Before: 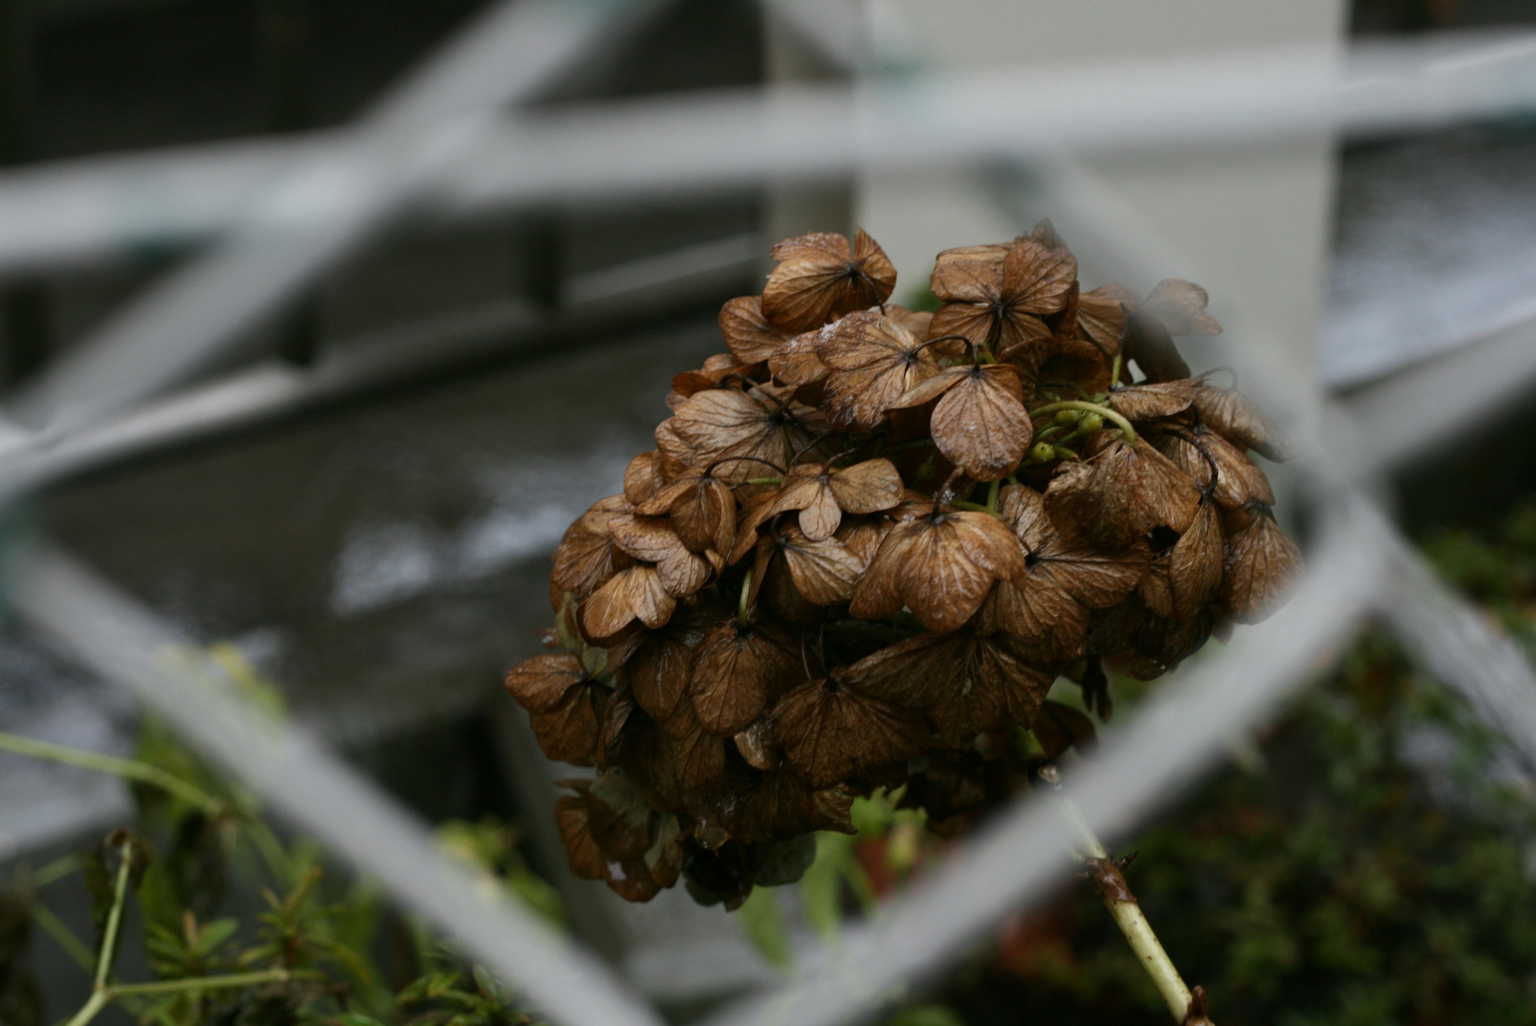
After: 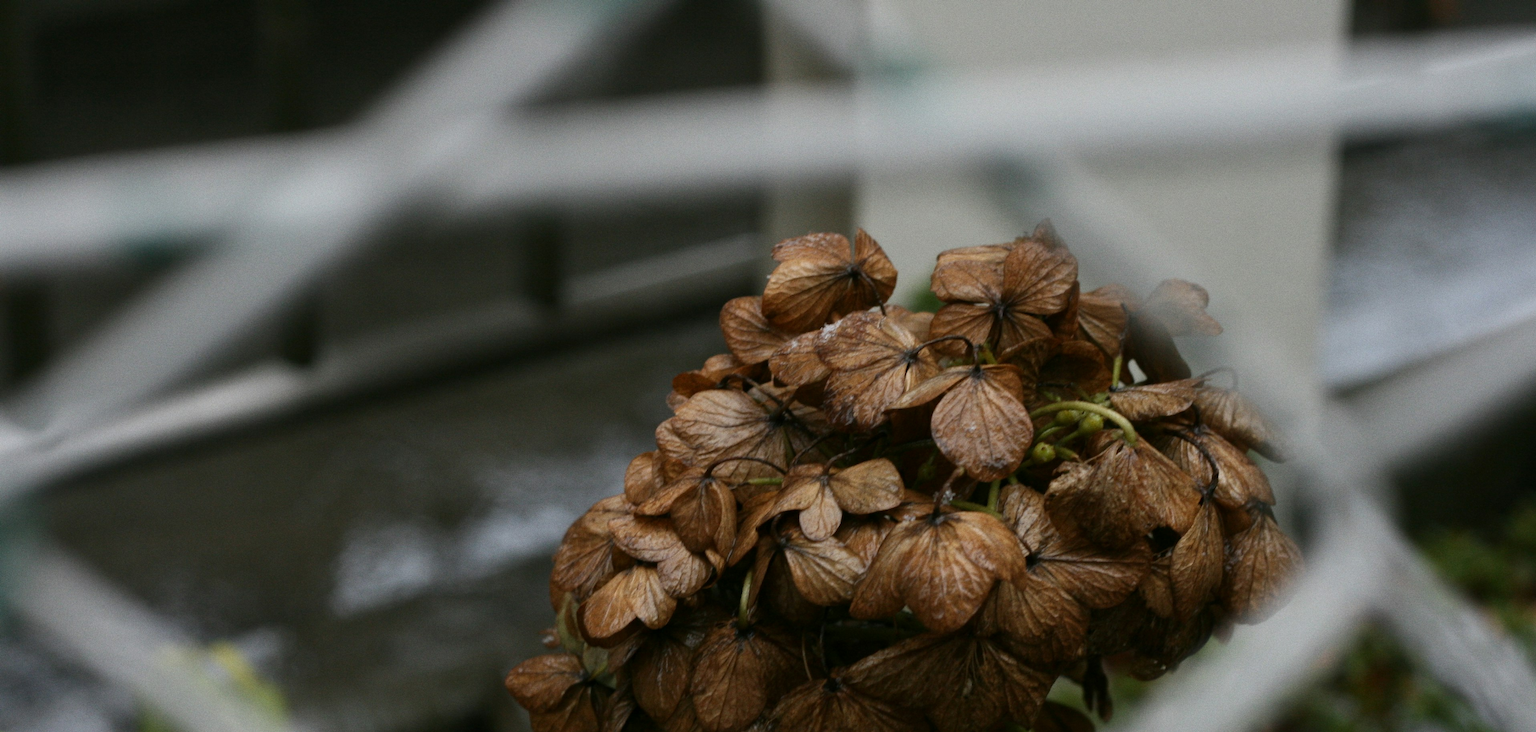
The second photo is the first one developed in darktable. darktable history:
grain: coarseness 3.21 ISO
crop: bottom 28.576%
